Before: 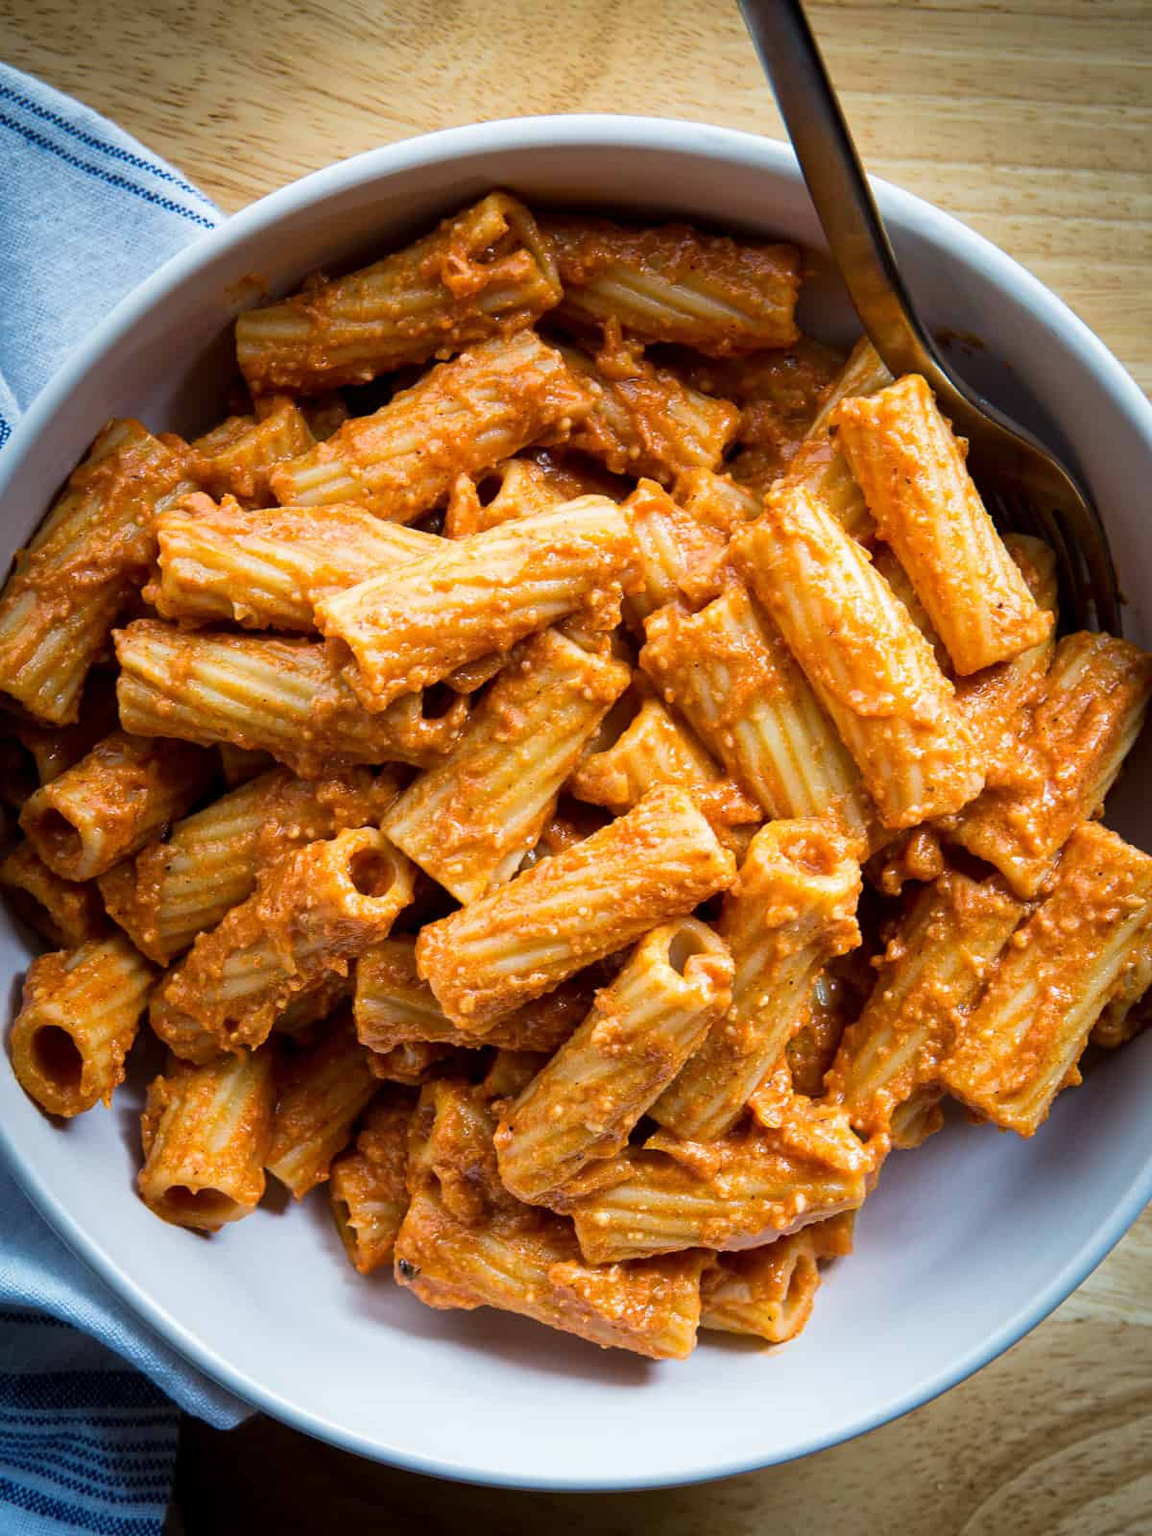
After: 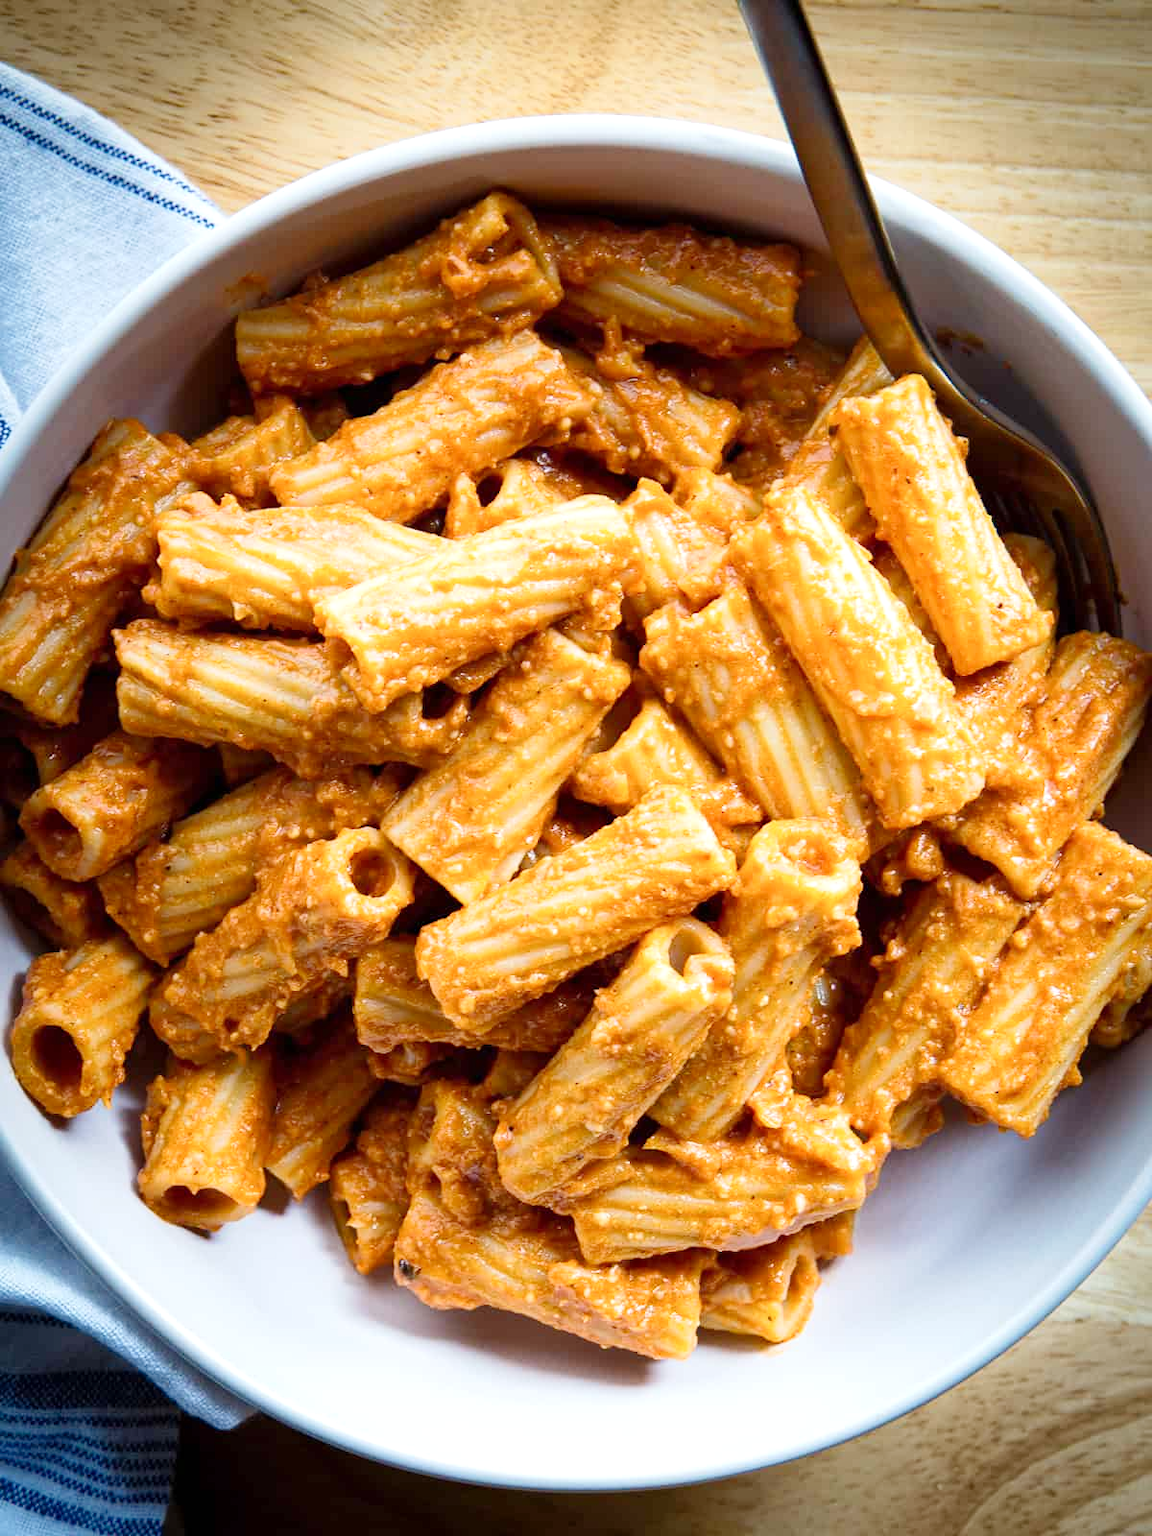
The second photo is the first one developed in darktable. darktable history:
tone curve: curves: ch0 [(0, 0) (0.003, 0.004) (0.011, 0.015) (0.025, 0.033) (0.044, 0.058) (0.069, 0.091) (0.1, 0.131) (0.136, 0.179) (0.177, 0.233) (0.224, 0.296) (0.277, 0.364) (0.335, 0.434) (0.399, 0.511) (0.468, 0.584) (0.543, 0.656) (0.623, 0.729) (0.709, 0.799) (0.801, 0.874) (0.898, 0.936) (1, 1)], preserve colors none
tone equalizer: -8 EV -0.001 EV, -7 EV 0.001 EV, -6 EV -0.002 EV, -5 EV -0.003 EV, -4 EV -0.062 EV, -3 EV -0.222 EV, -2 EV -0.267 EV, -1 EV 0.105 EV, +0 EV 0.303 EV
